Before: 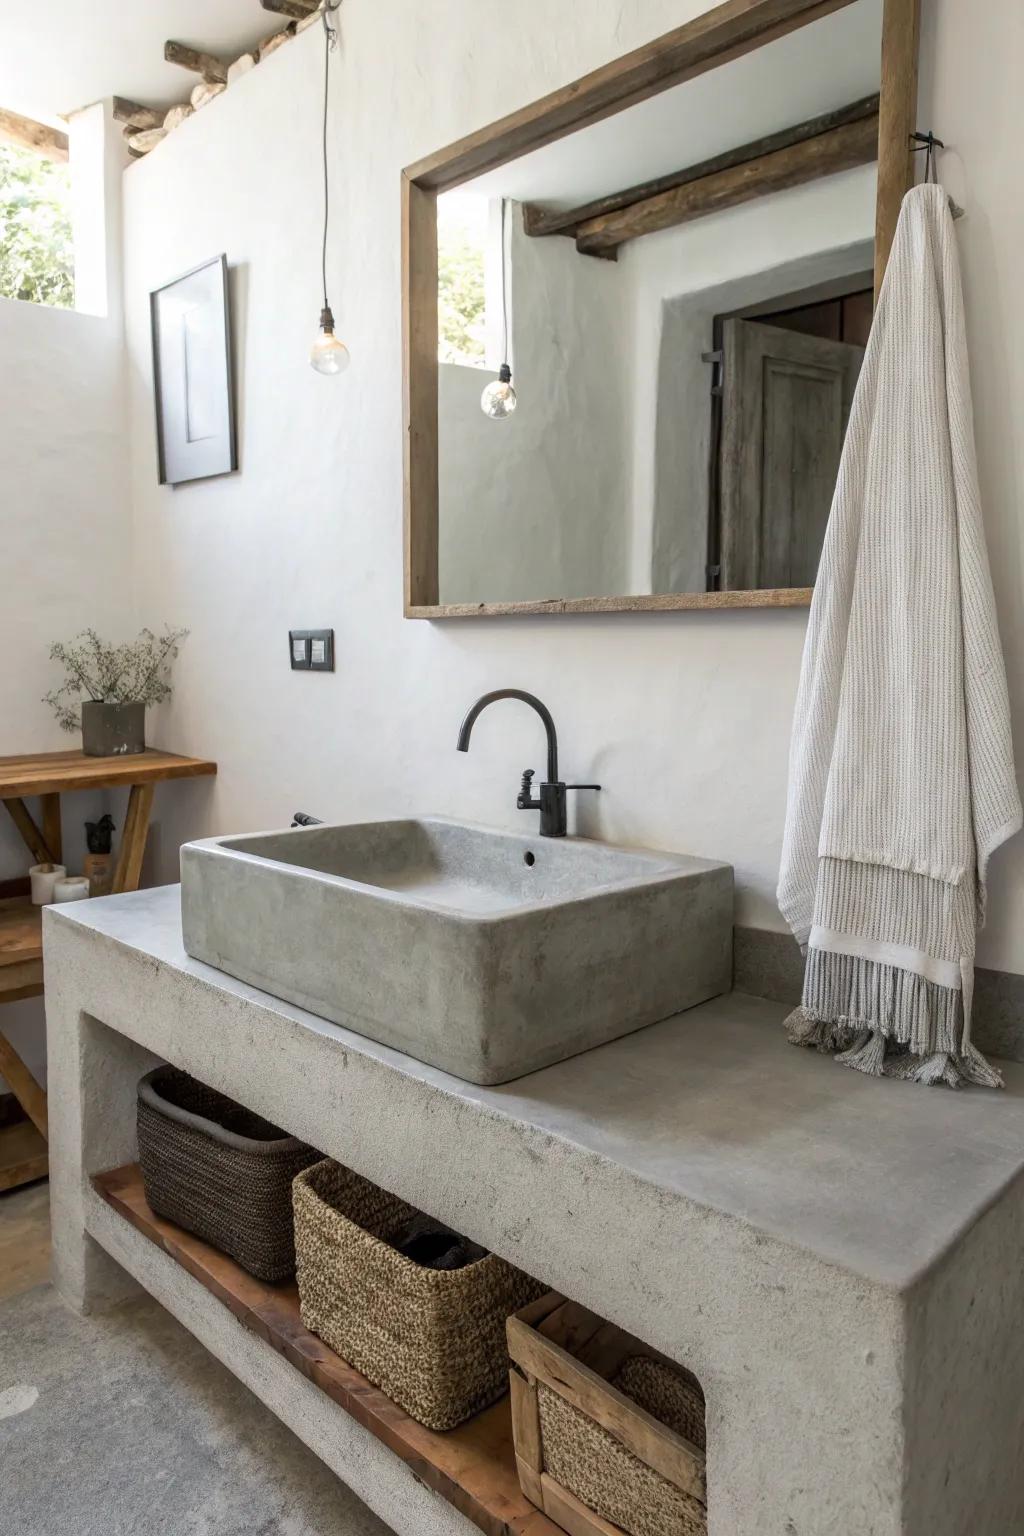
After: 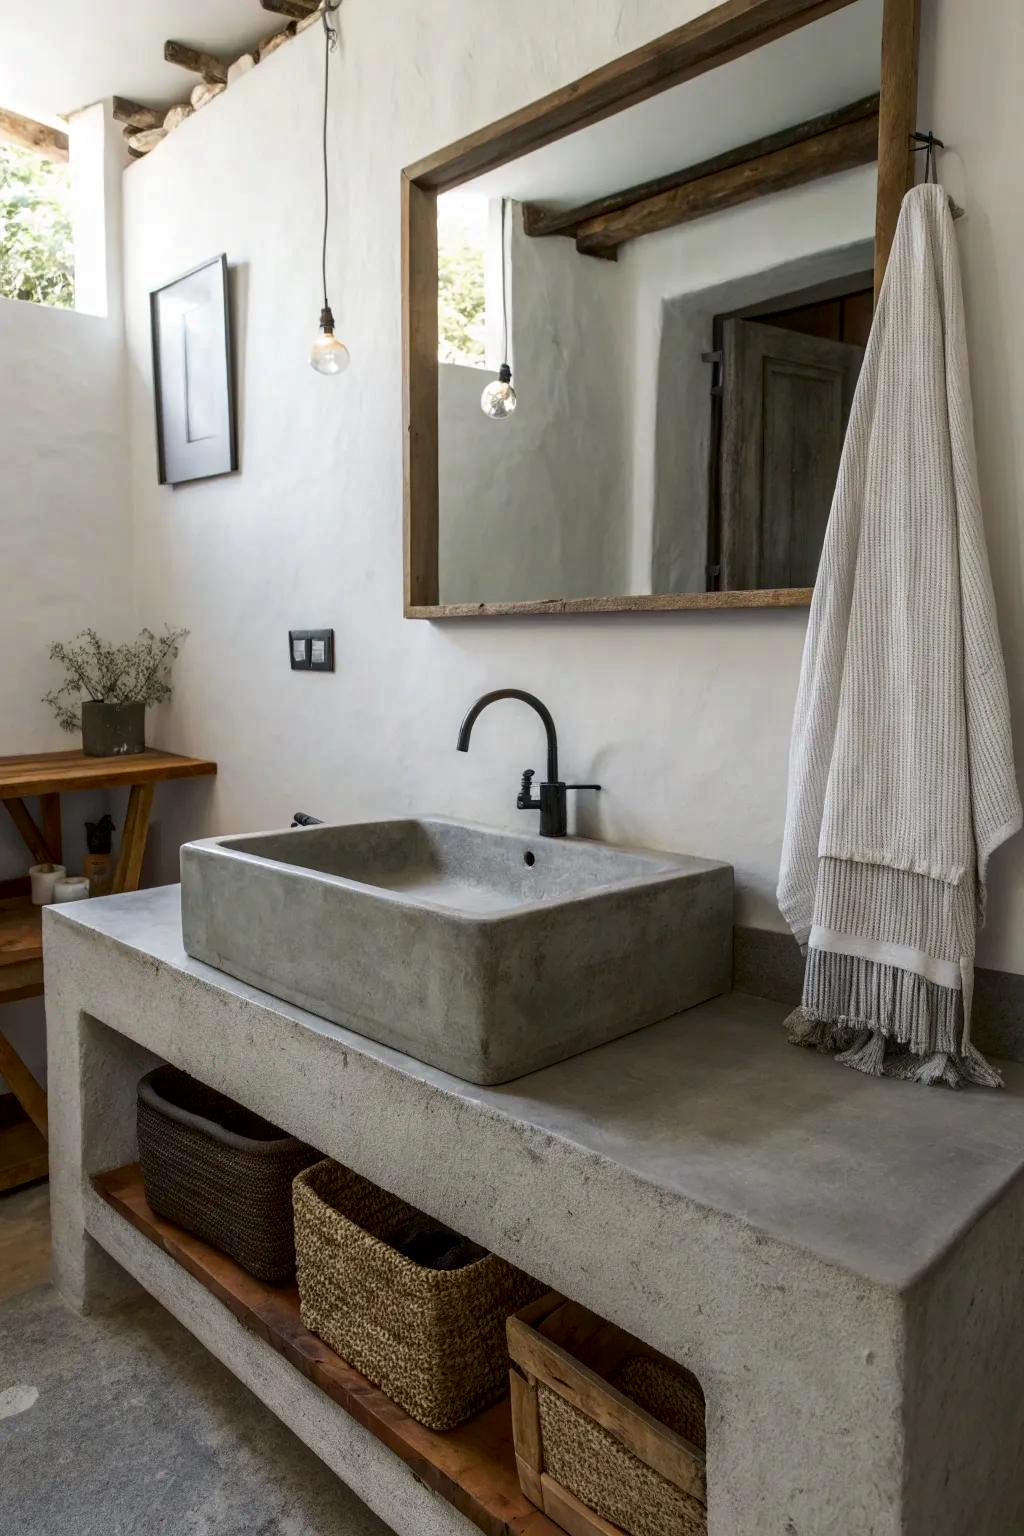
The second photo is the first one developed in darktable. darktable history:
contrast brightness saturation: brightness -0.215, saturation 0.077
